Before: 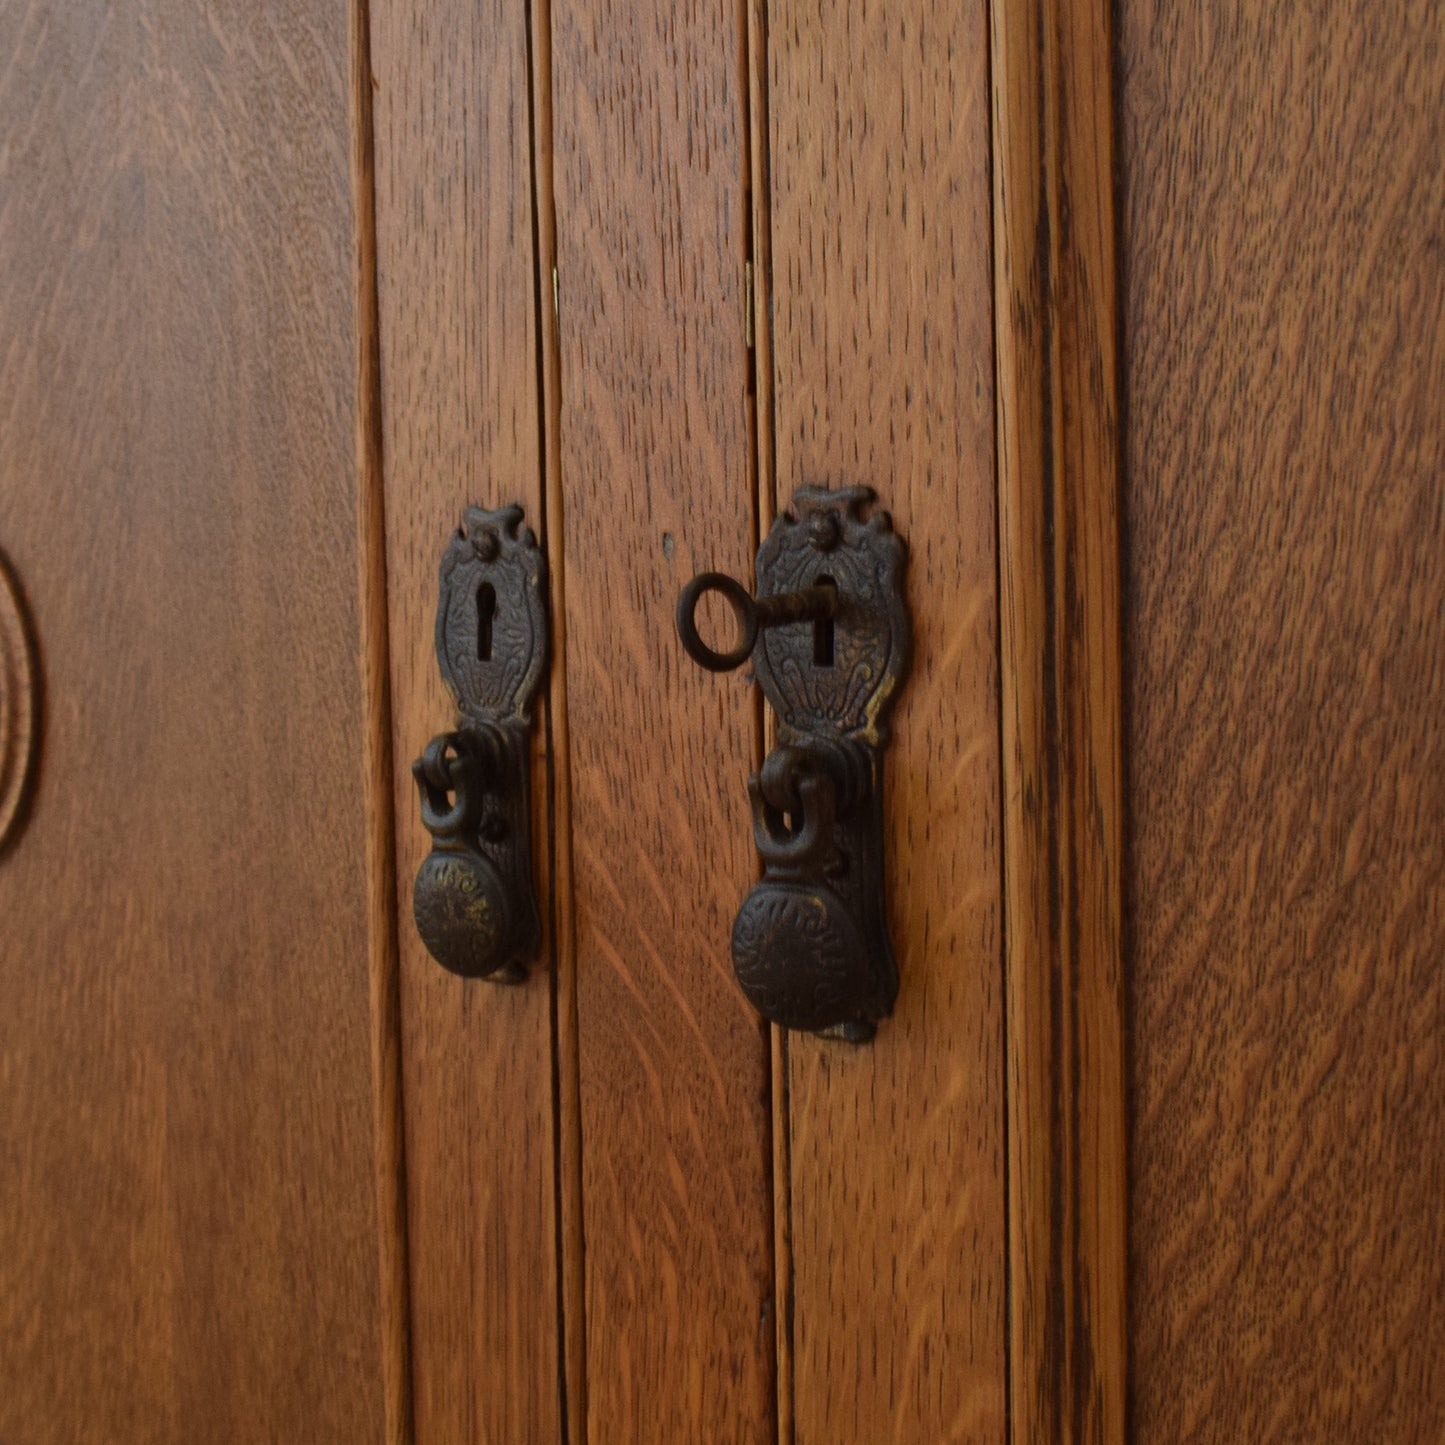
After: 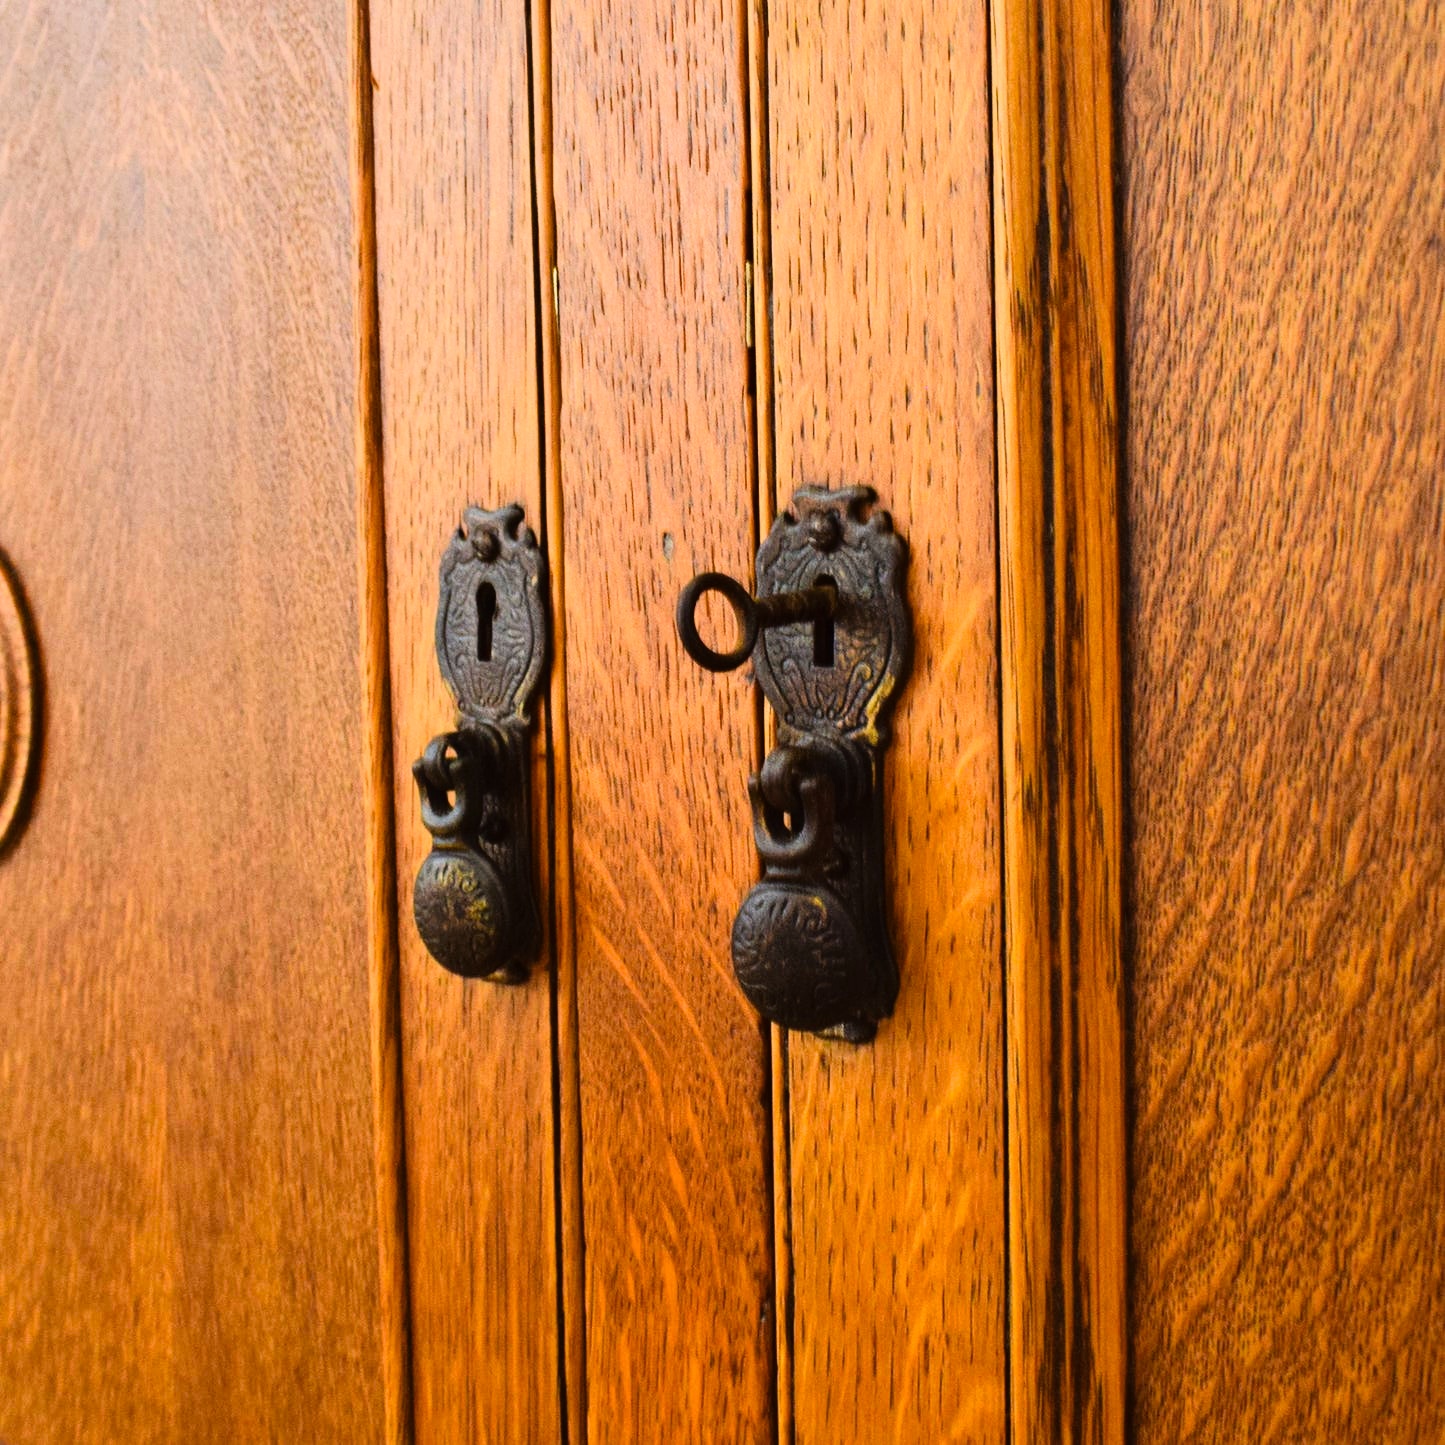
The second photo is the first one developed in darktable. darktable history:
contrast brightness saturation: contrast 0.15, brightness 0.05
shadows and highlights: shadows 35, highlights -35, soften with gaussian
tone curve: curves: ch0 [(0, 0) (0.084, 0.074) (0.2, 0.297) (0.363, 0.591) (0.495, 0.765) (0.68, 0.901) (0.851, 0.967) (1, 1)], color space Lab, linked channels, preserve colors none
color balance rgb: linear chroma grading › global chroma 10%, perceptual saturation grading › global saturation 5%, perceptual brilliance grading › global brilliance 4%, global vibrance 7%, saturation formula JzAzBz (2021)
